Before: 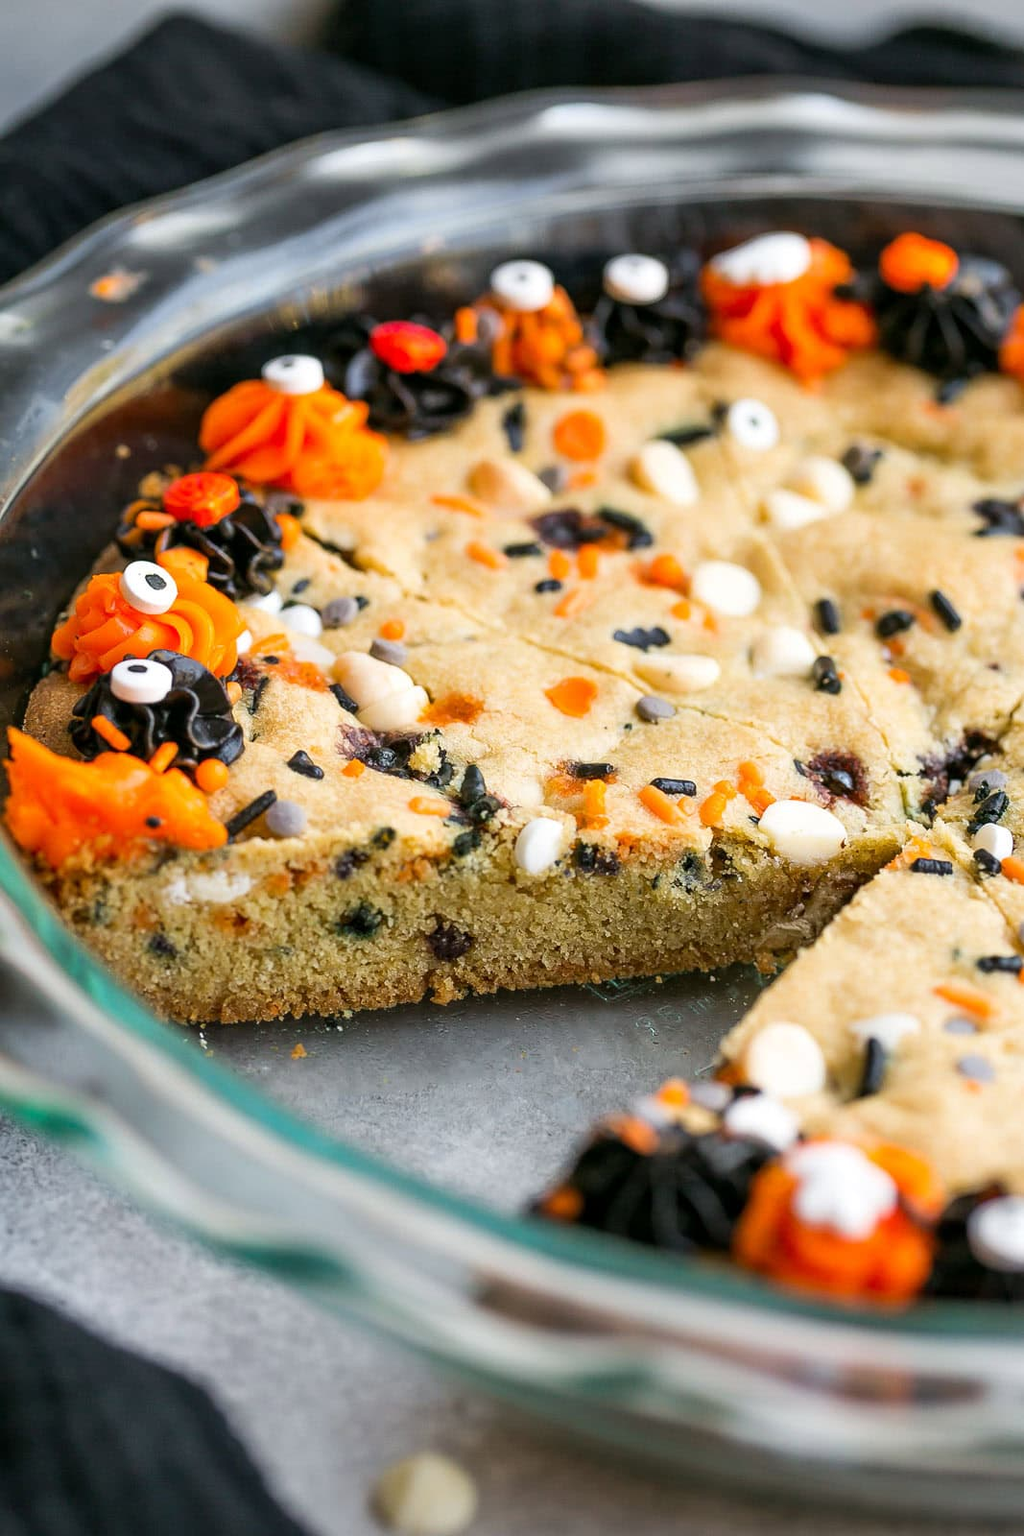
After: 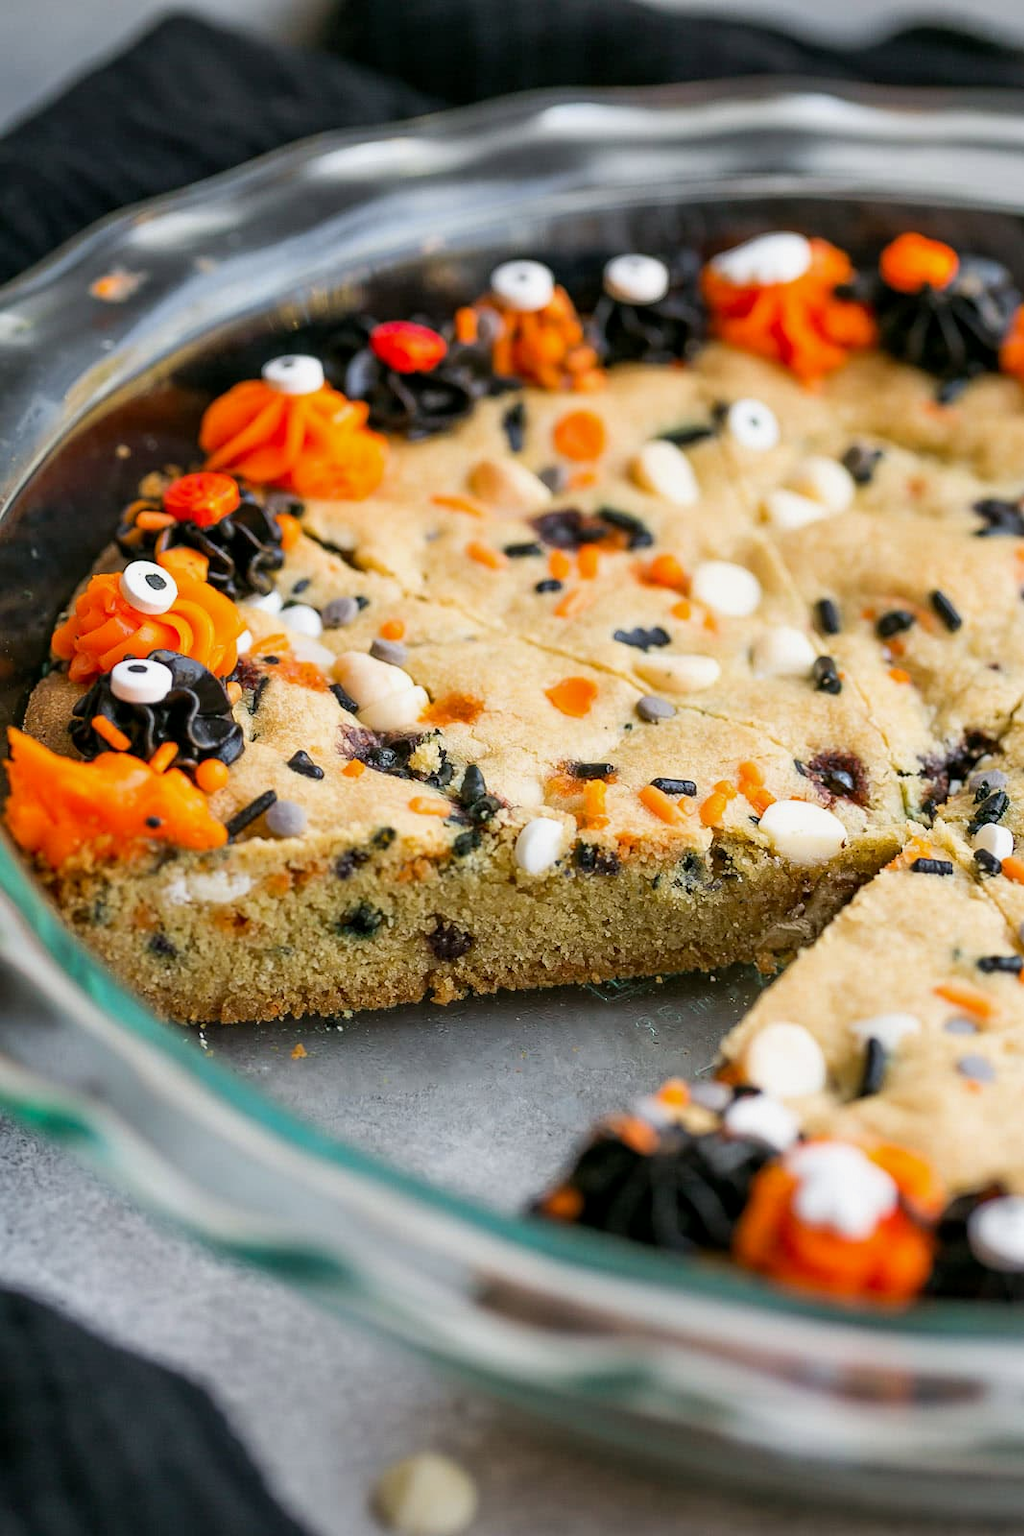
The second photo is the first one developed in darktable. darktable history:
exposure: black level correction 0.001, exposure -0.125 EV, compensate exposure bias true, compensate highlight preservation false
